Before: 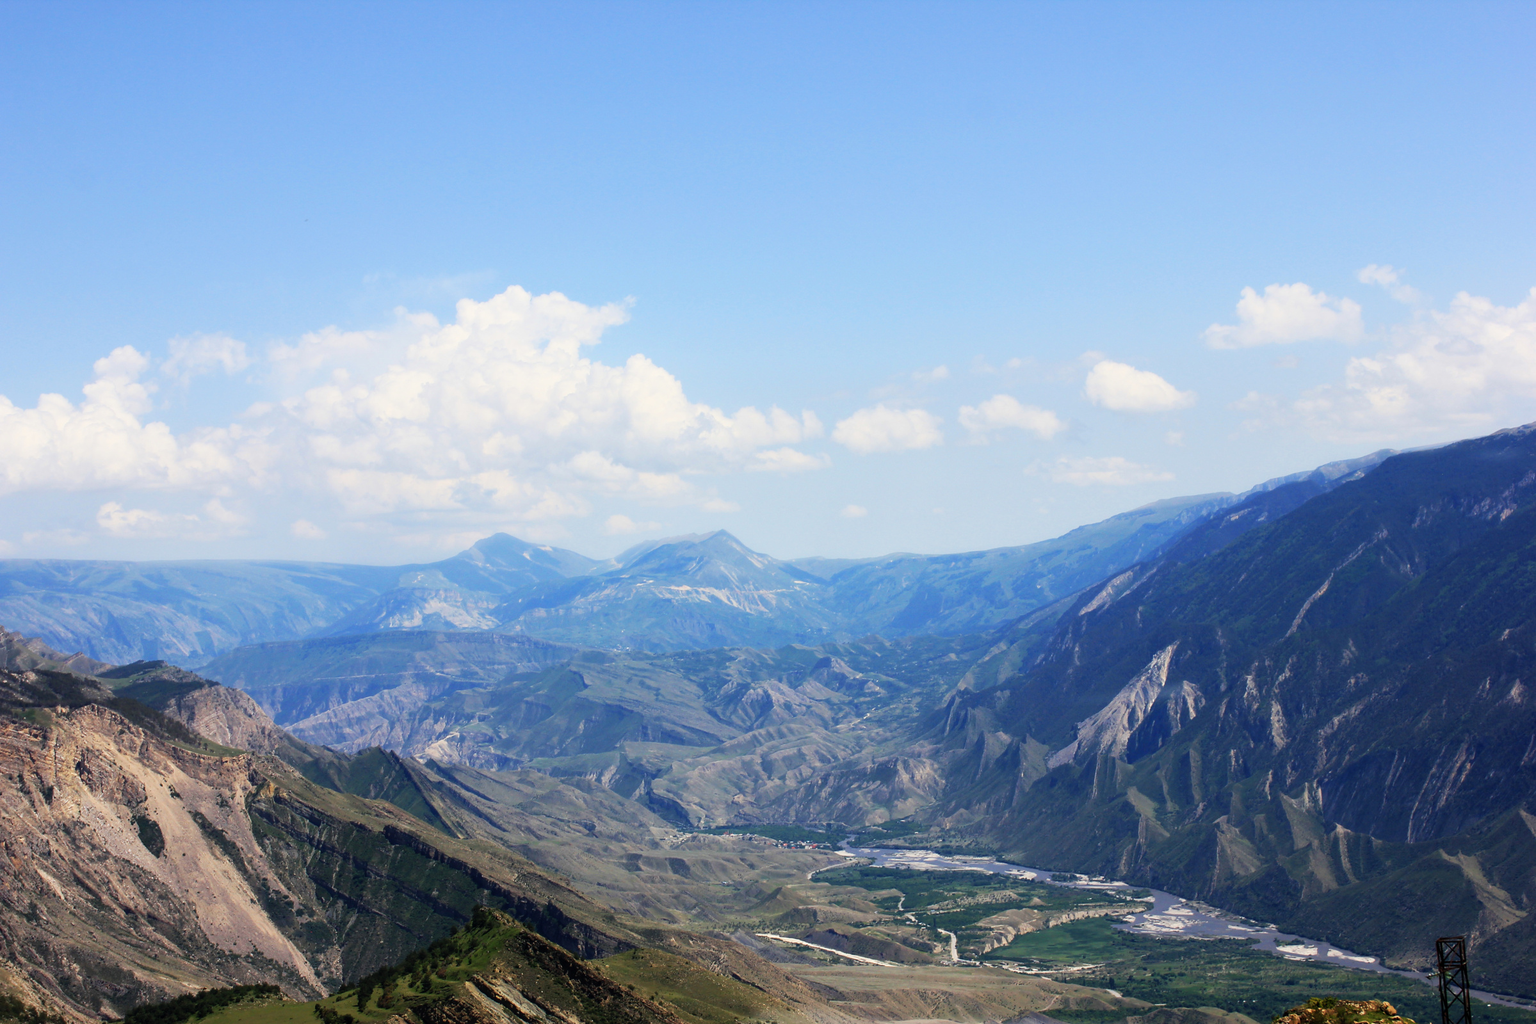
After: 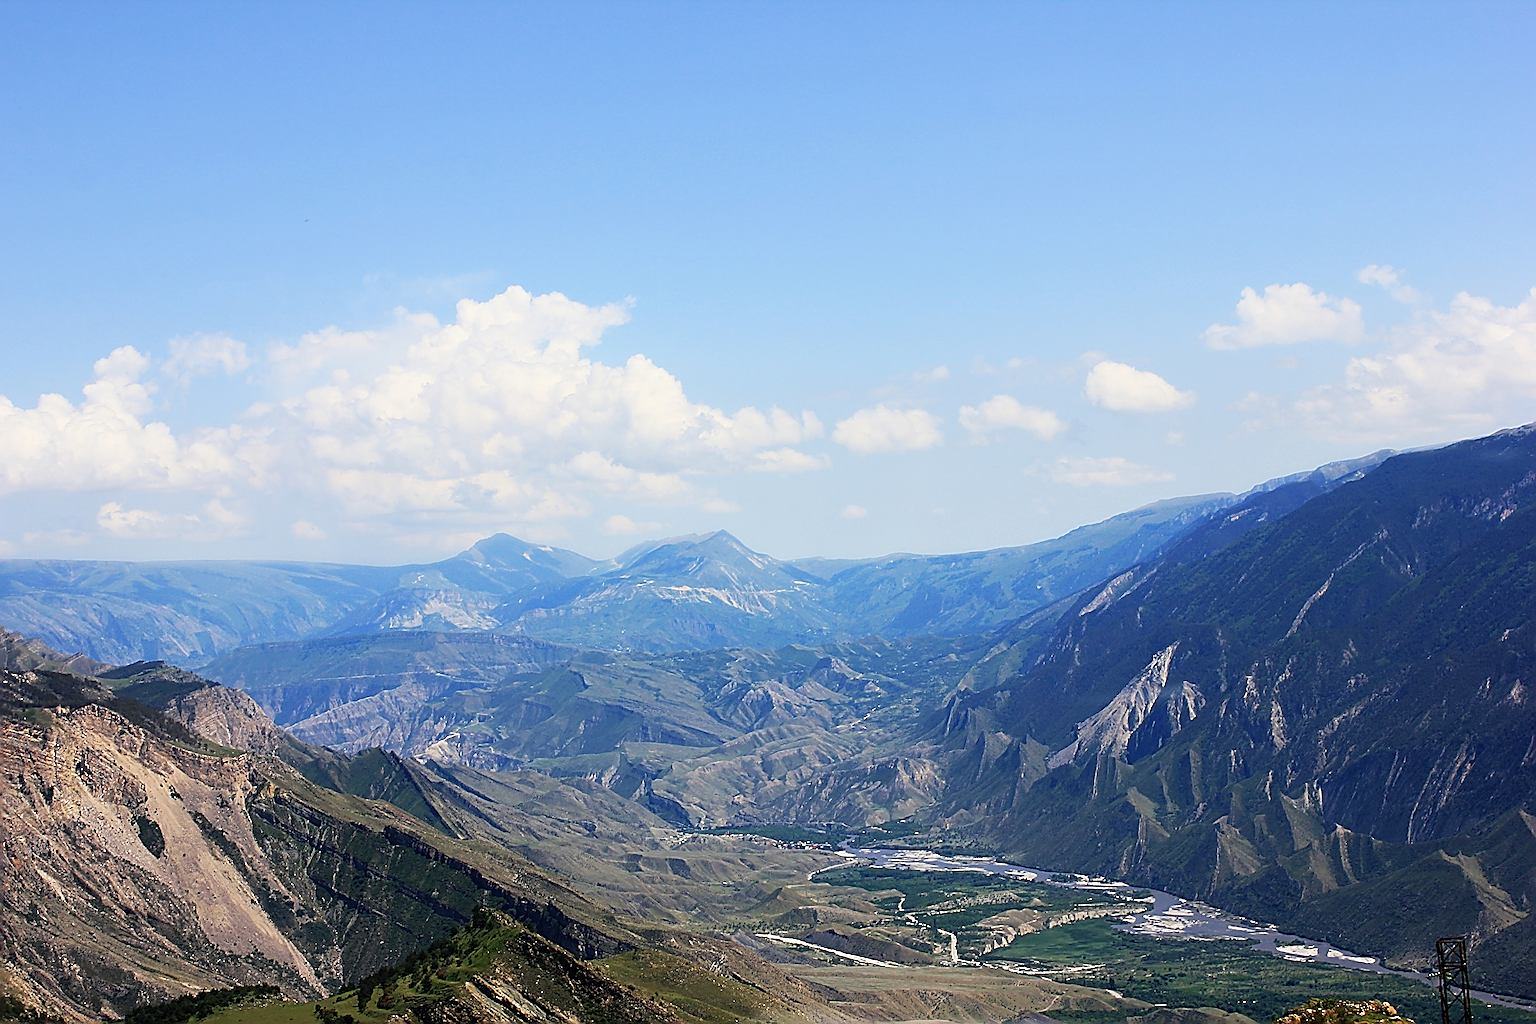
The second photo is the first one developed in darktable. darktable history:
sharpen: amount 1.984
